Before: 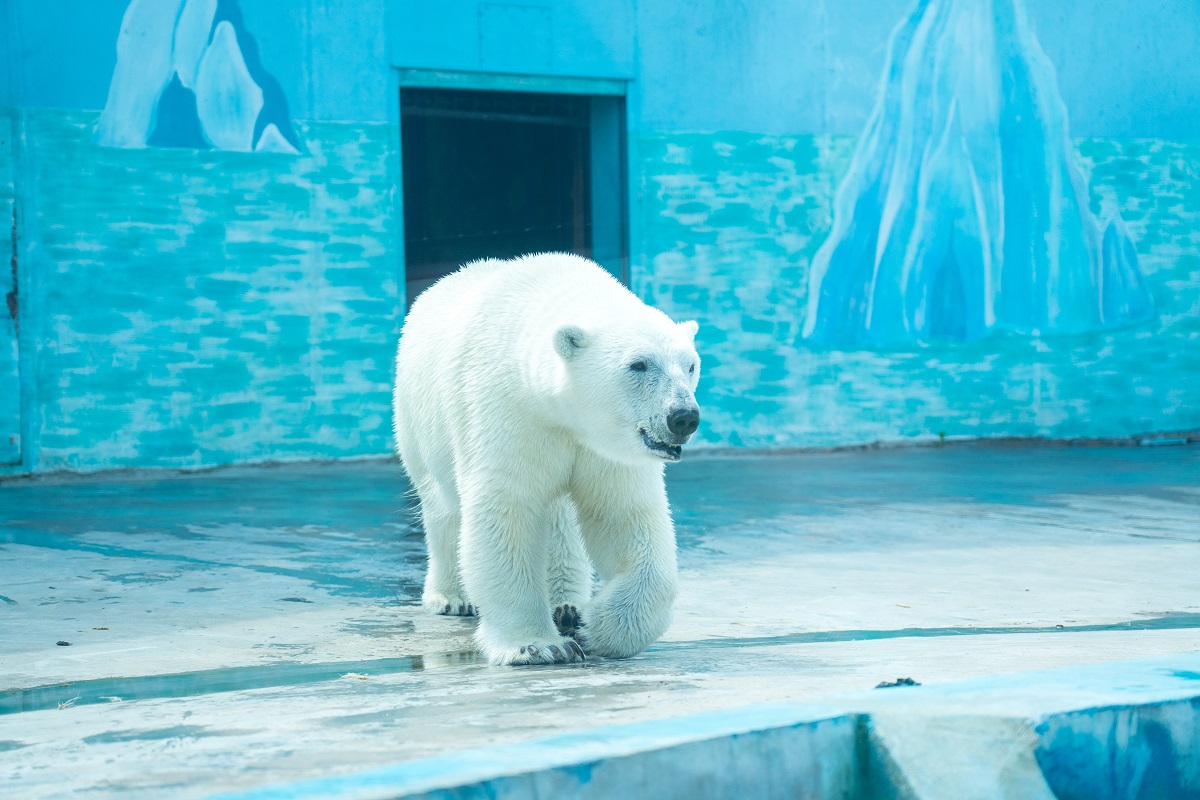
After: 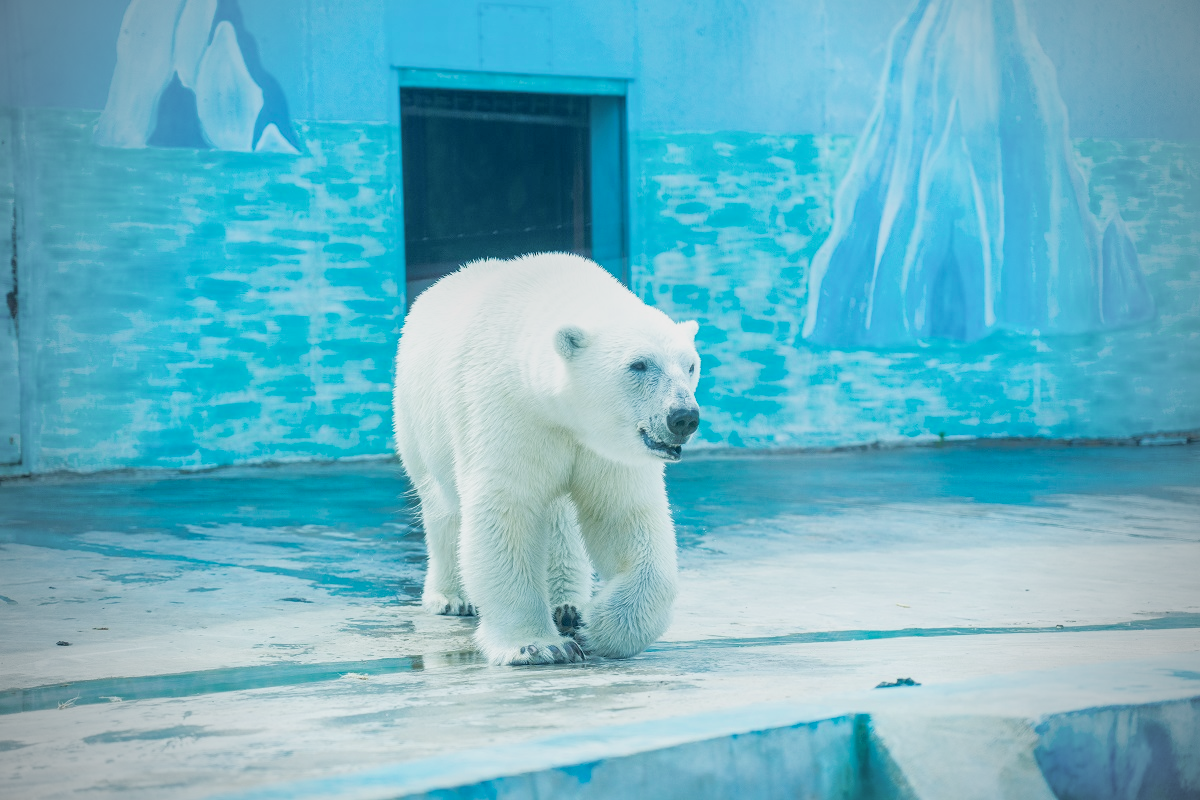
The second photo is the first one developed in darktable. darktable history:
local contrast: detail 110%
shadows and highlights: on, module defaults
vignetting: fall-off start 71.41%
exposure: black level correction 0.001, exposure 0.499 EV, compensate exposure bias true, compensate highlight preservation false
filmic rgb: black relative exposure -5.06 EV, white relative exposure 4 EV, hardness 2.9, contrast 1.299, highlights saturation mix -29.23%
